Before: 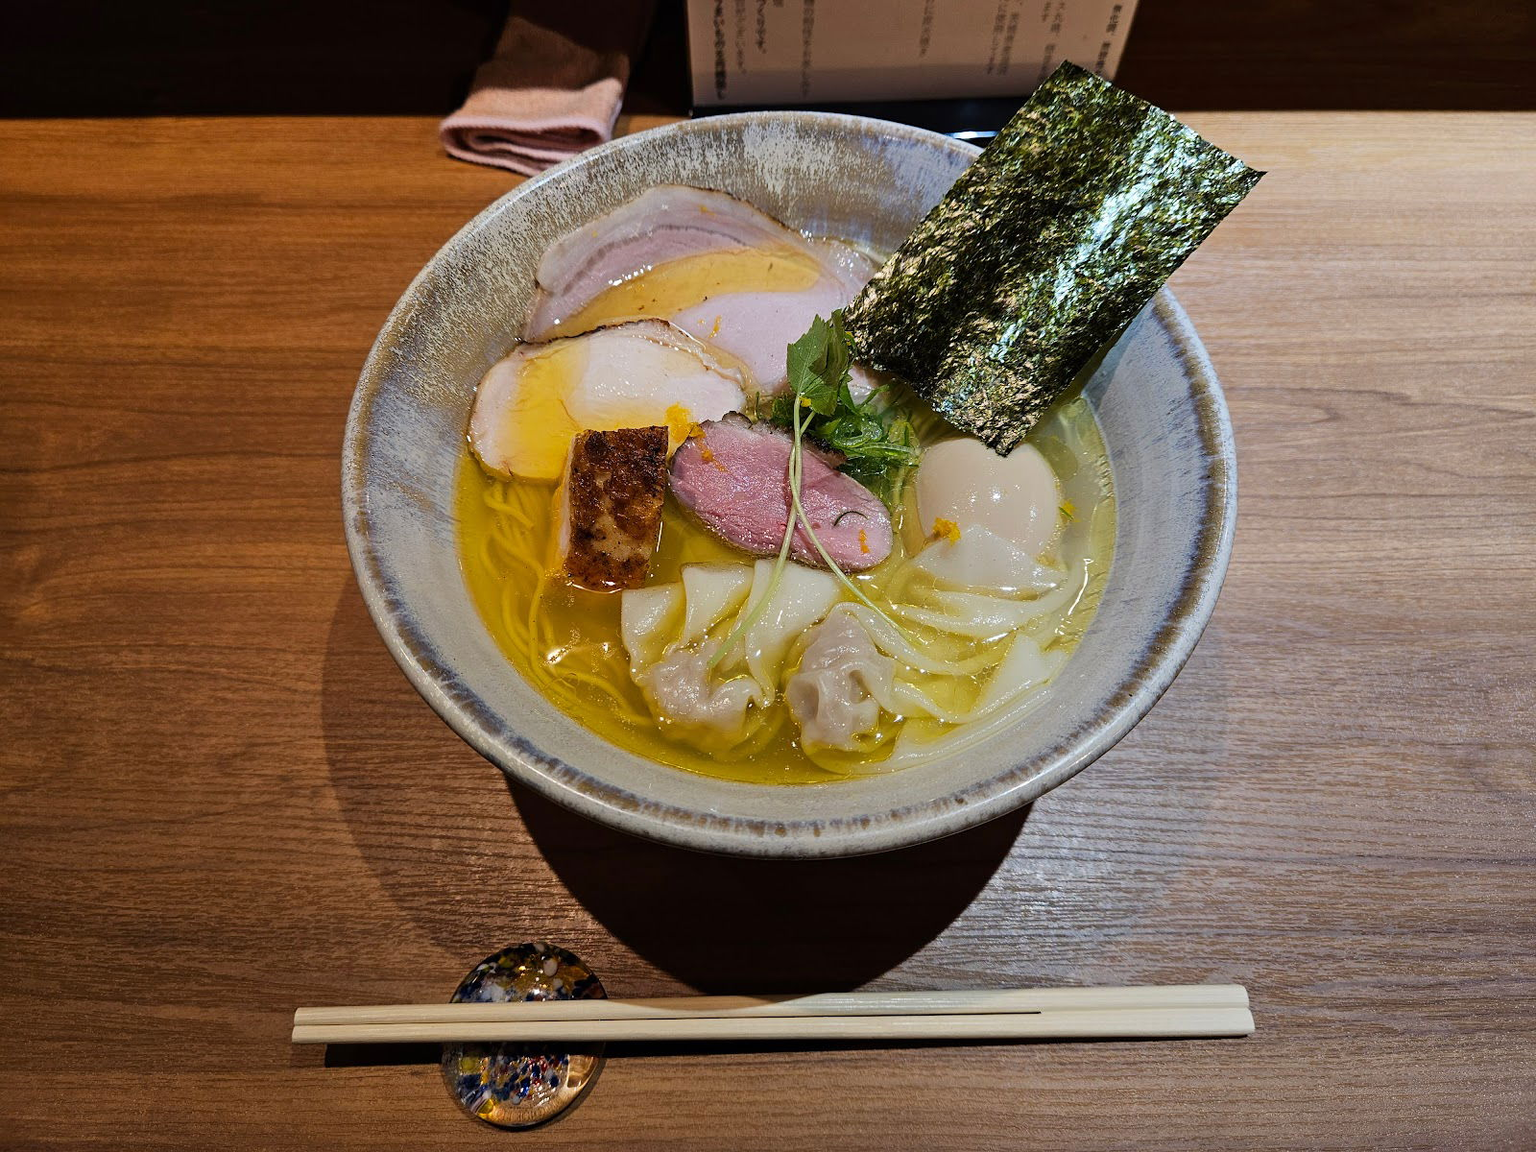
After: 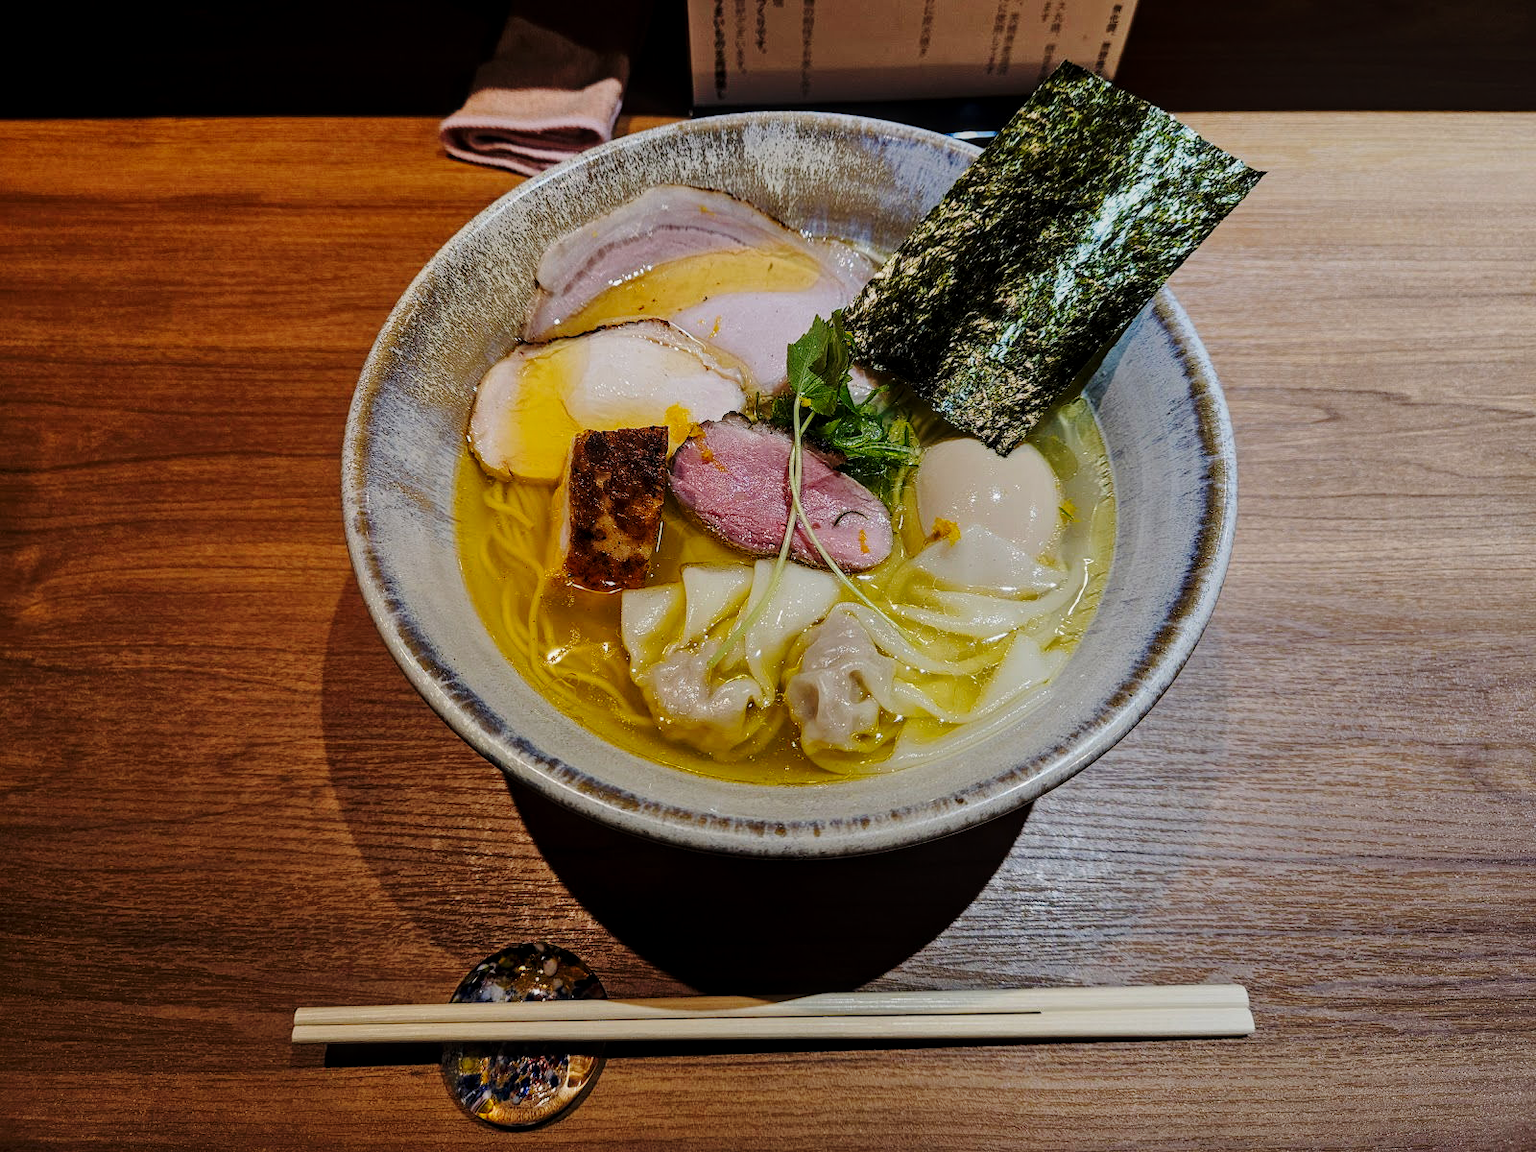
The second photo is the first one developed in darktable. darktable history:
base curve: curves: ch0 [(0, 0) (0.028, 0.03) (0.121, 0.232) (0.46, 0.748) (0.859, 0.968) (1, 1)], preserve colors none
exposure: exposure -1 EV, compensate highlight preservation false
local contrast: on, module defaults
white balance: emerald 1
